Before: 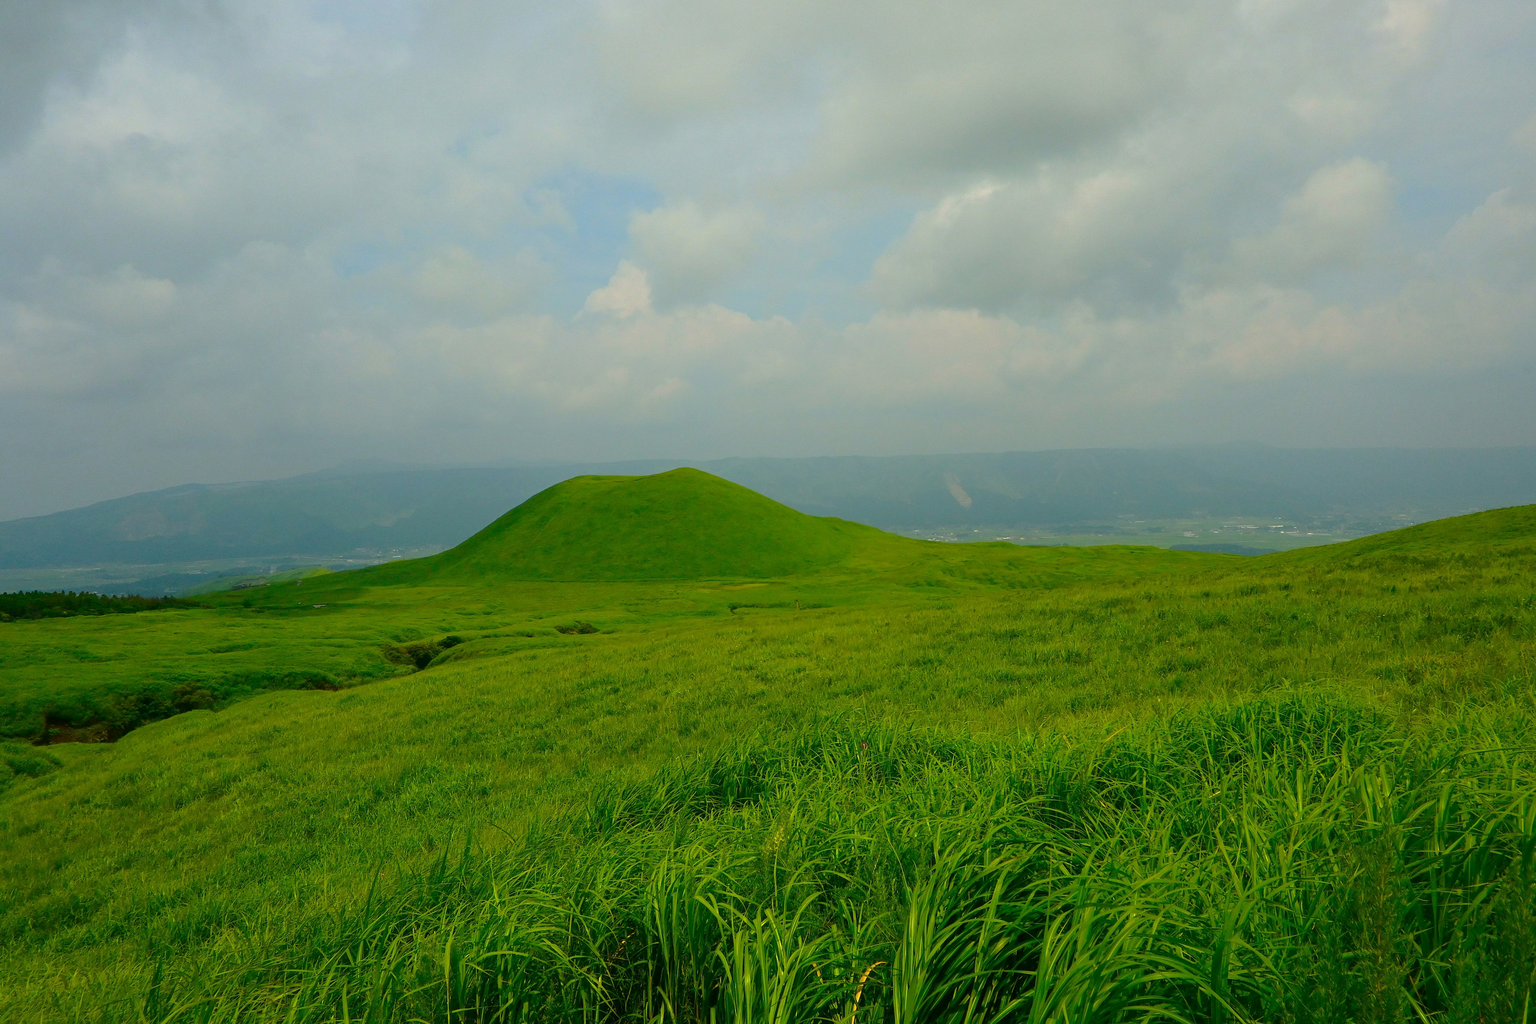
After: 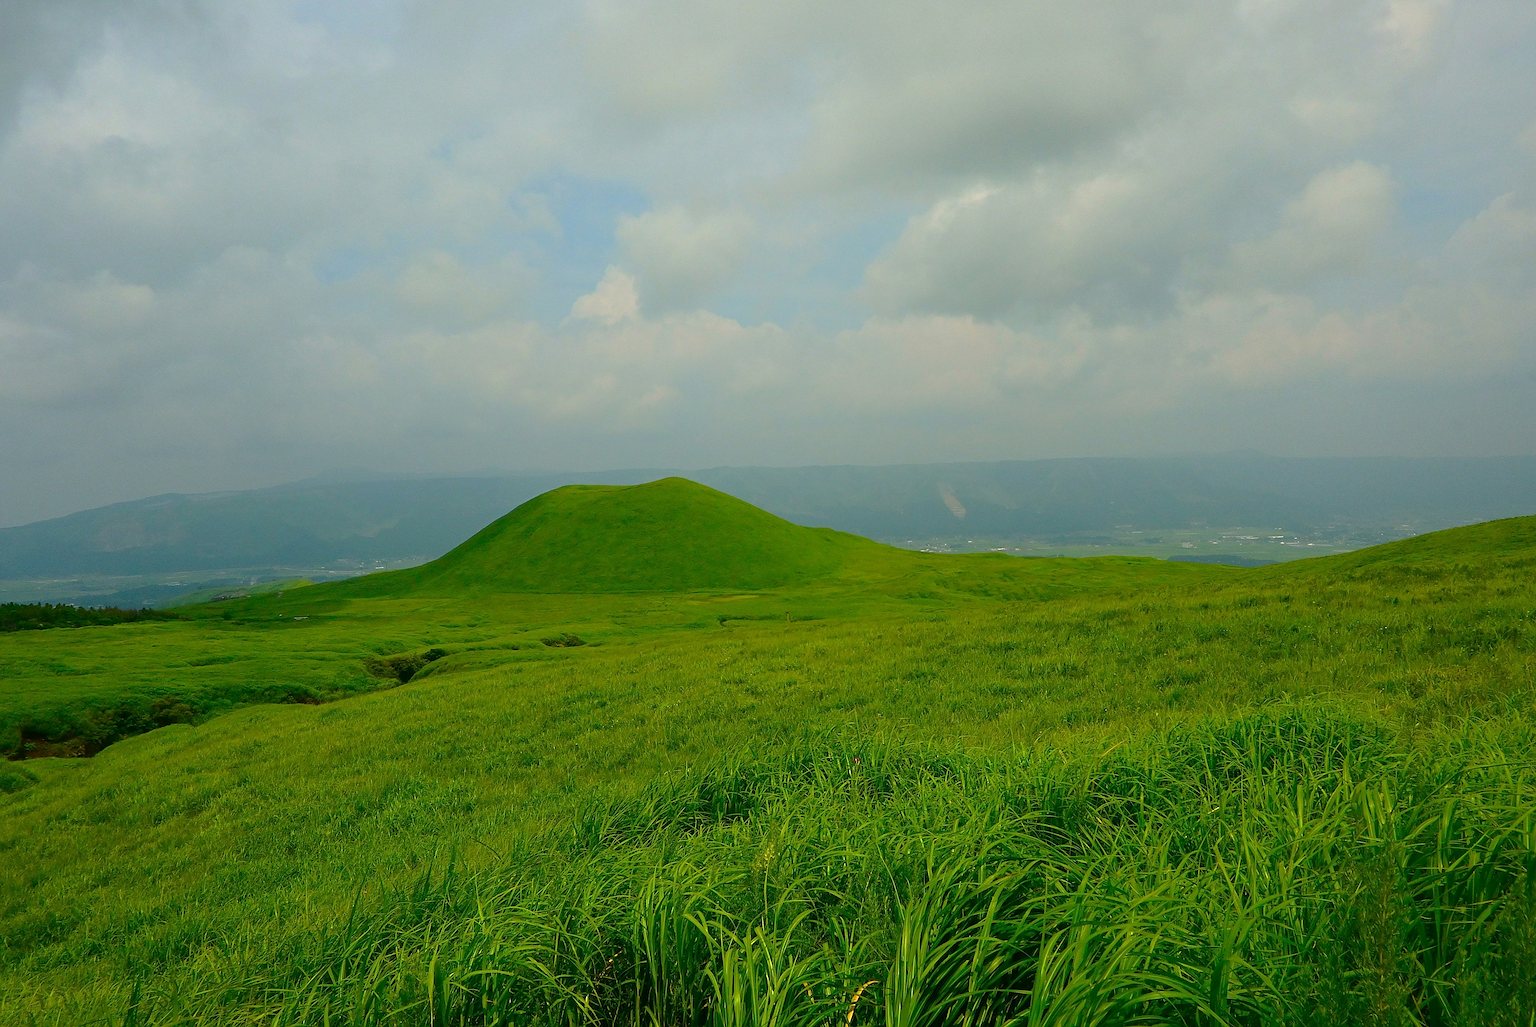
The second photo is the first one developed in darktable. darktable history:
crop: left 1.633%, right 0.268%, bottom 1.532%
sharpen: amount 0.492
